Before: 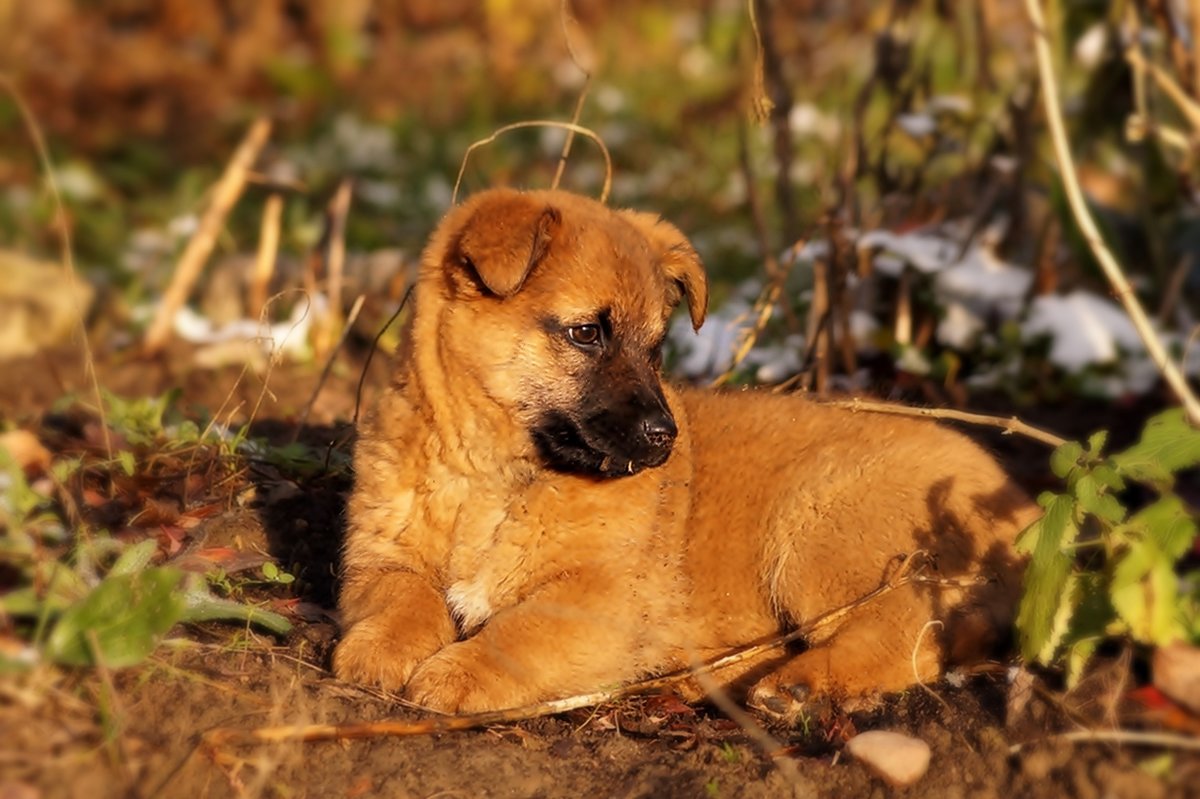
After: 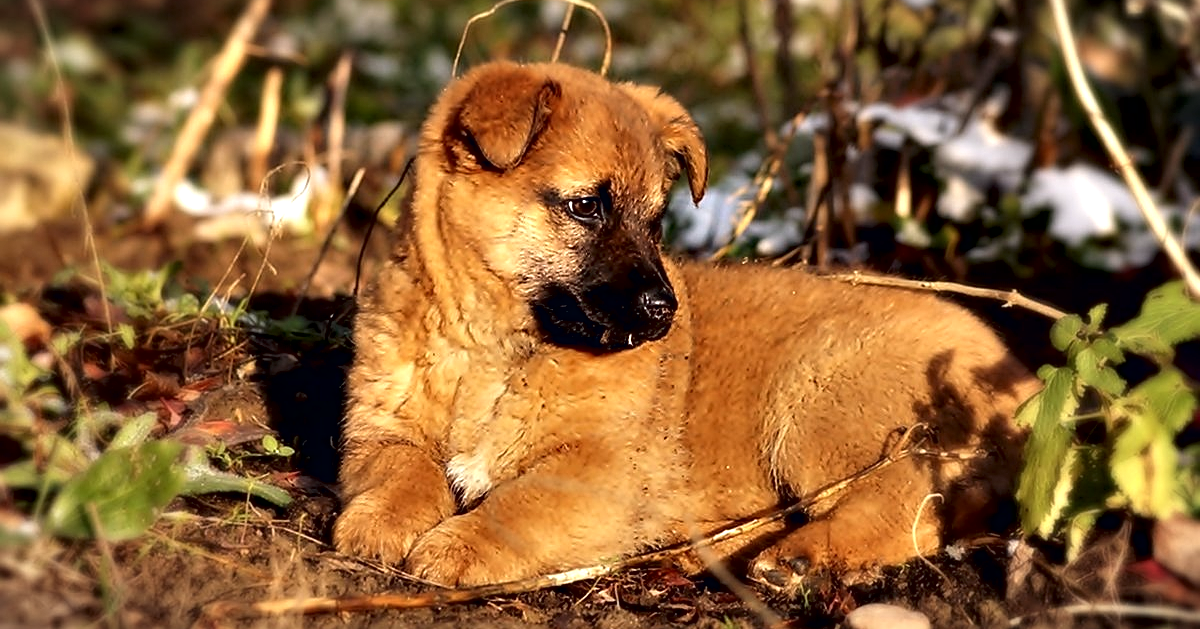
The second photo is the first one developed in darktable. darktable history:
contrast brightness saturation: saturation -0.062
vignetting: fall-off start 100.35%, fall-off radius 65.27%, automatic ratio true
contrast equalizer: octaves 7, y [[0.6 ×6], [0.55 ×6], [0 ×6], [0 ×6], [0 ×6]]
sharpen: on, module defaults
crop and rotate: top 15.947%, bottom 5.322%
